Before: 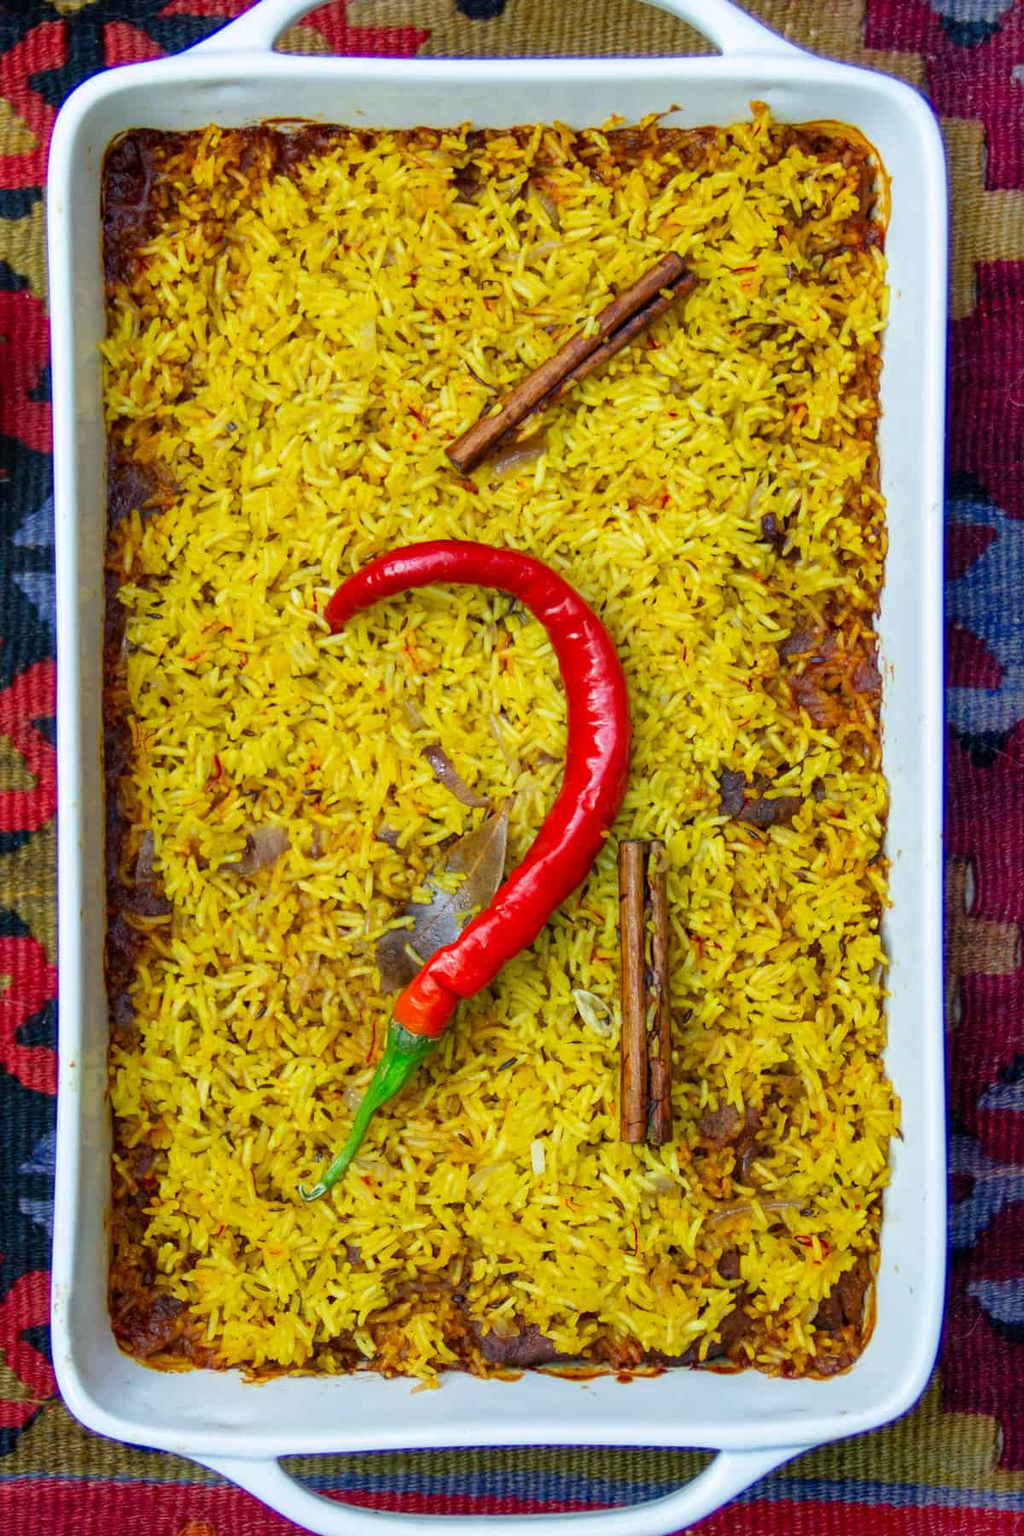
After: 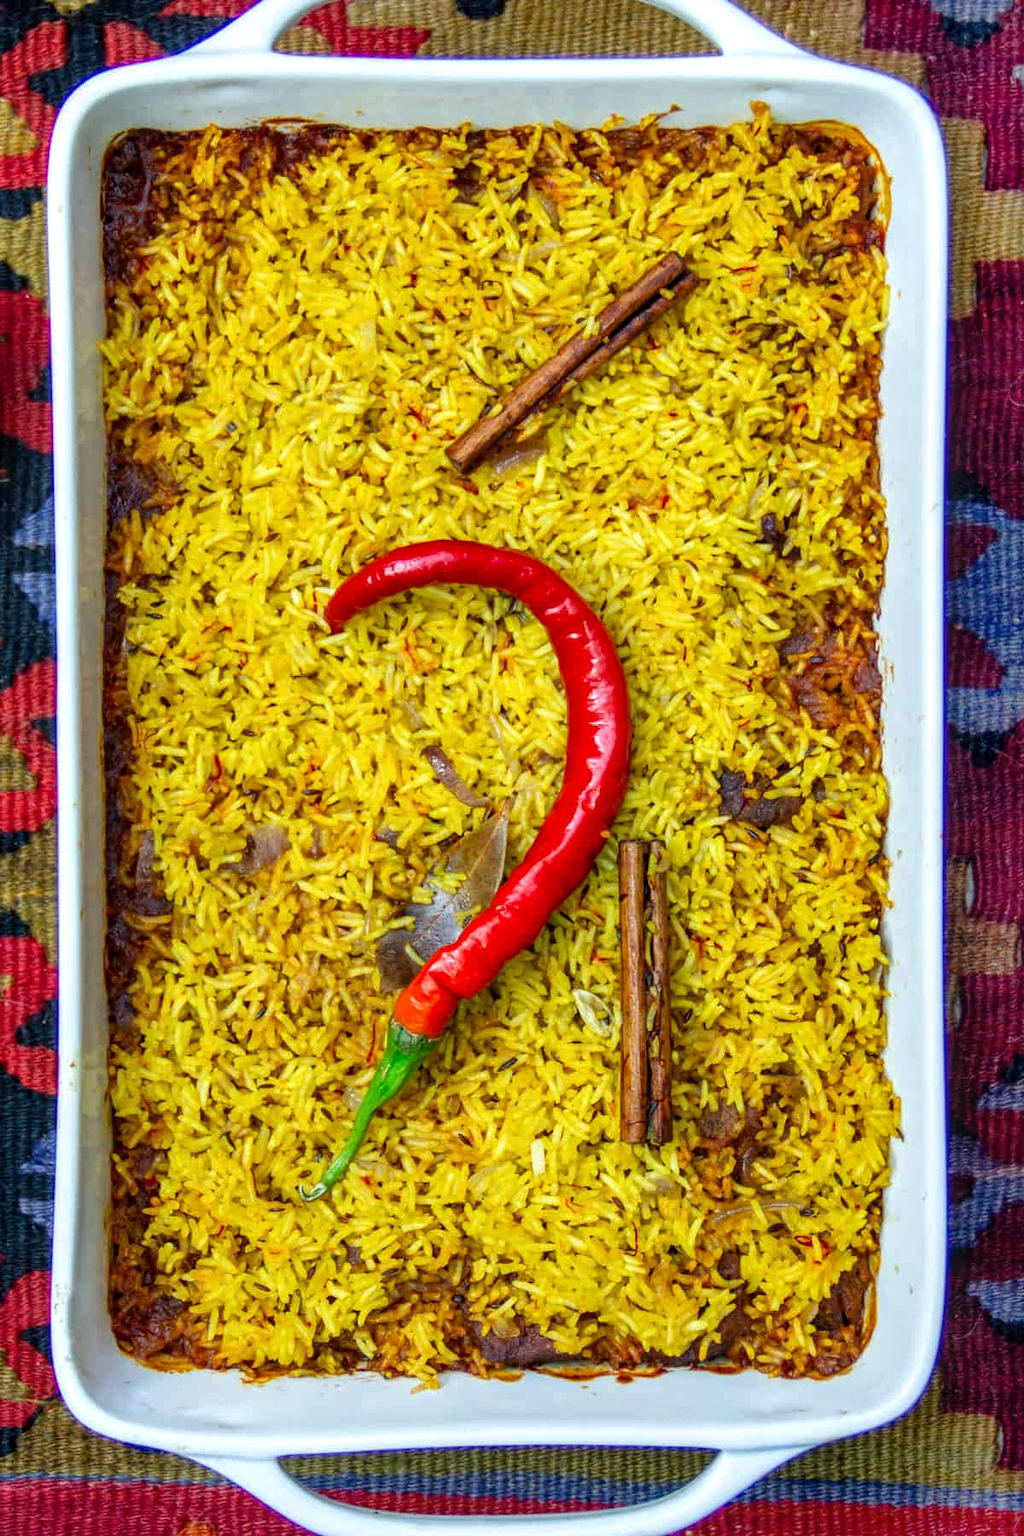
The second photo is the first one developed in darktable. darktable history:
levels: levels [0, 0.476, 0.951]
local contrast: on, module defaults
white balance: emerald 1
